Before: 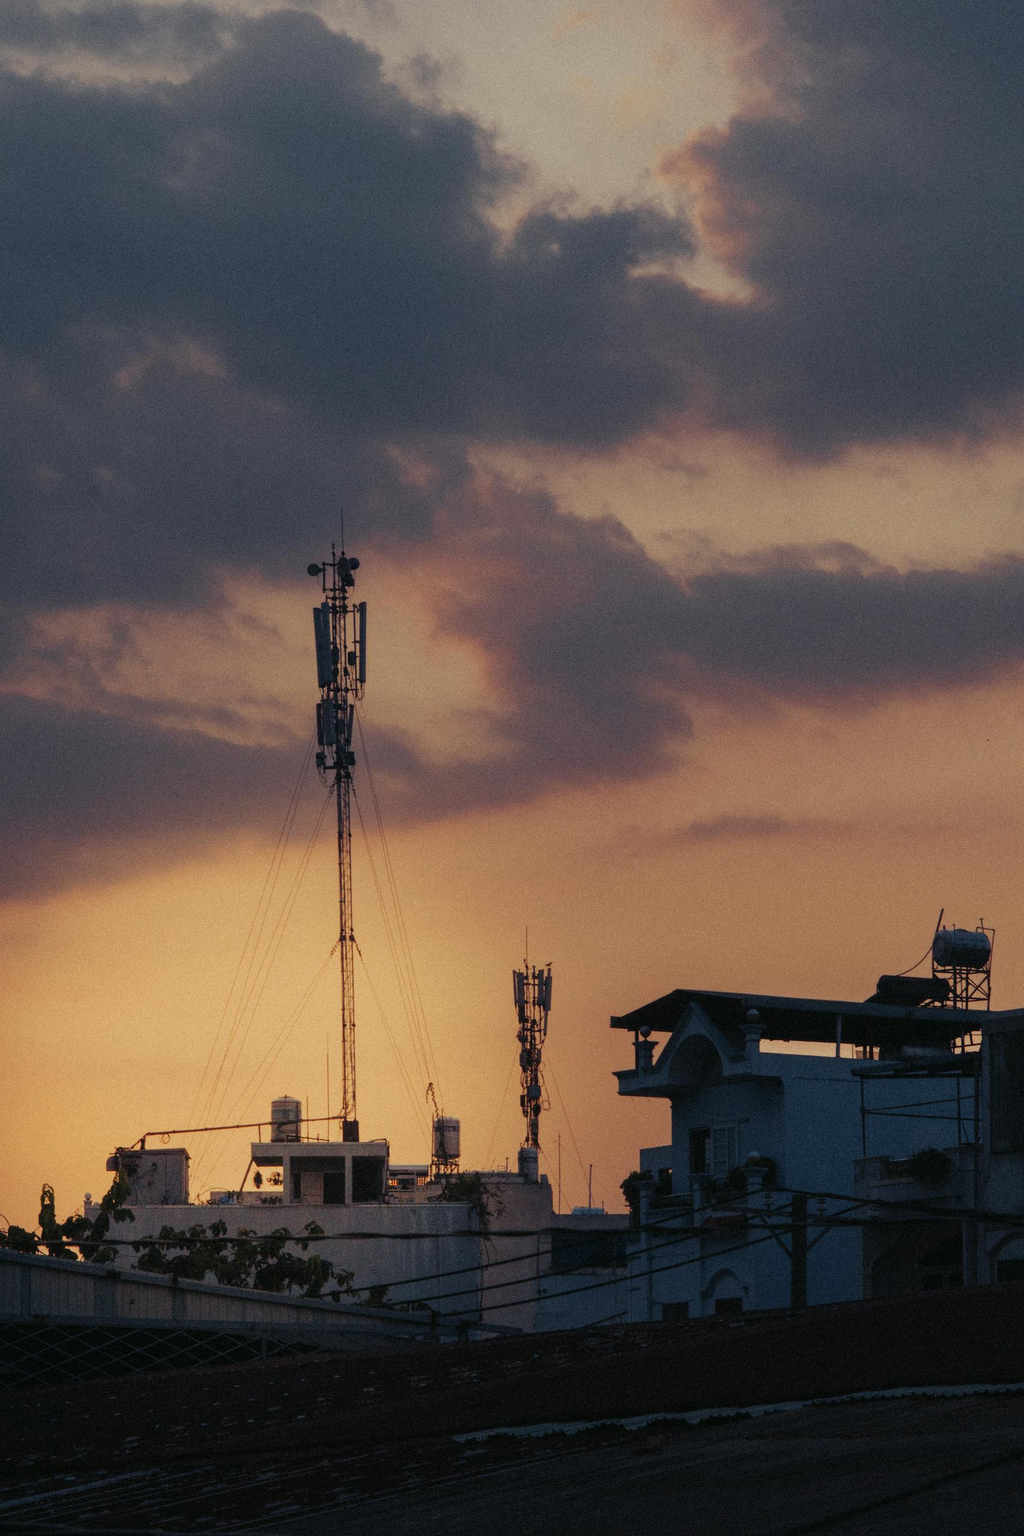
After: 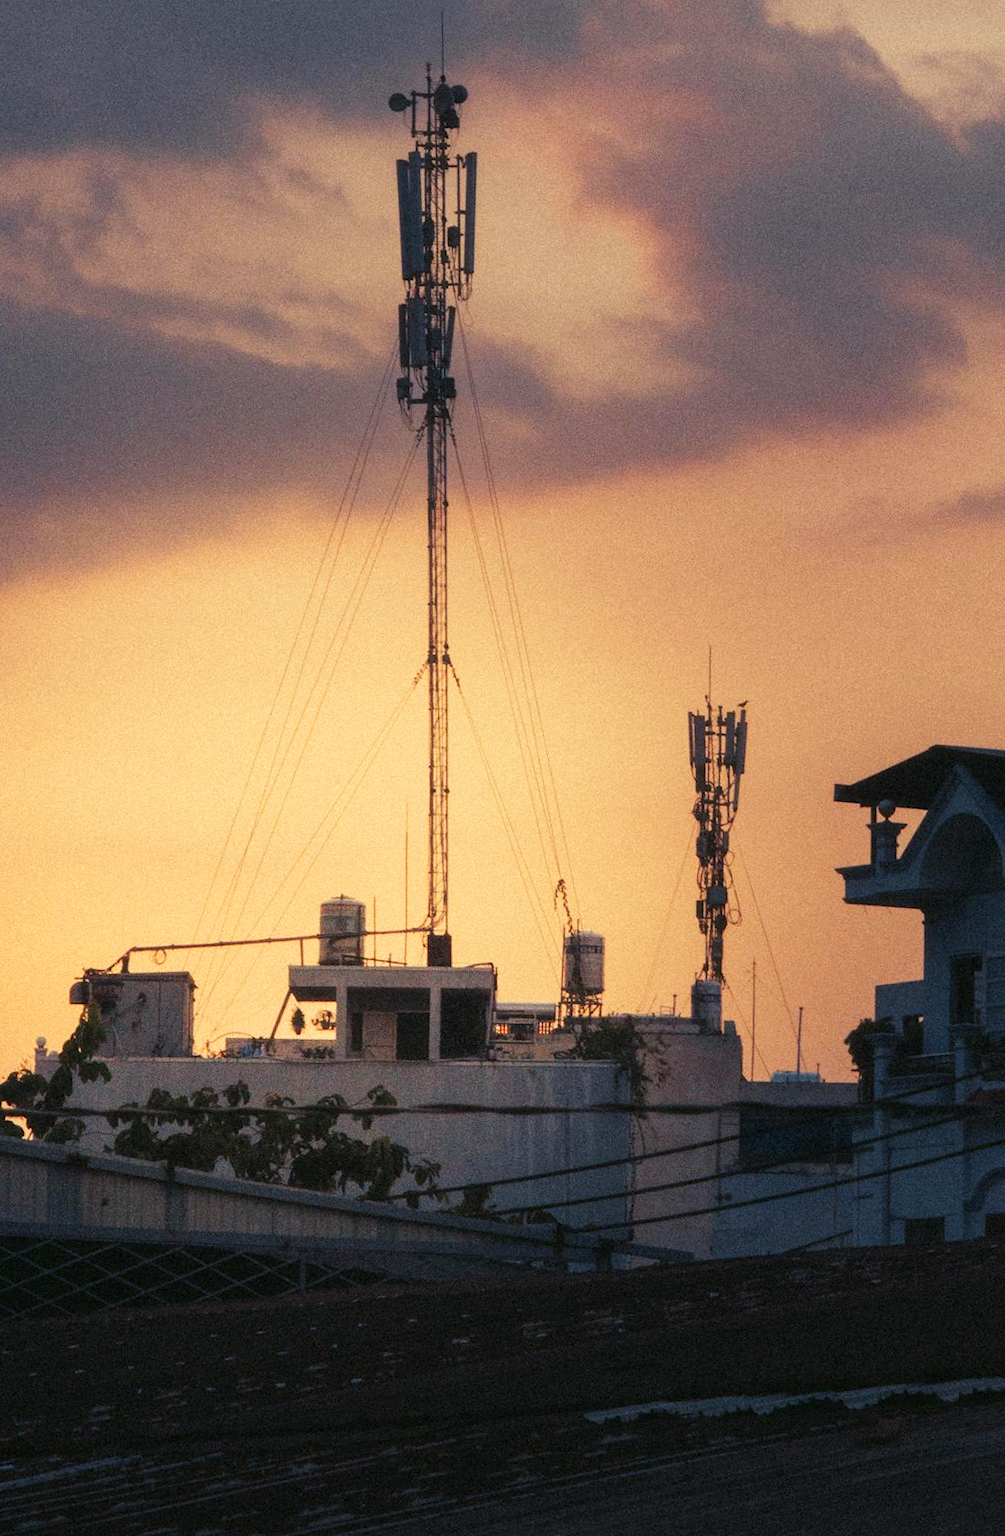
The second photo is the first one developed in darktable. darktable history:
haze removal: strength -0.036, compatibility mode true
base curve: curves: ch0 [(0, 0) (0.557, 0.834) (1, 1)], preserve colors none
crop and rotate: angle -1°, left 4.065%, top 32.007%, right 29.179%
